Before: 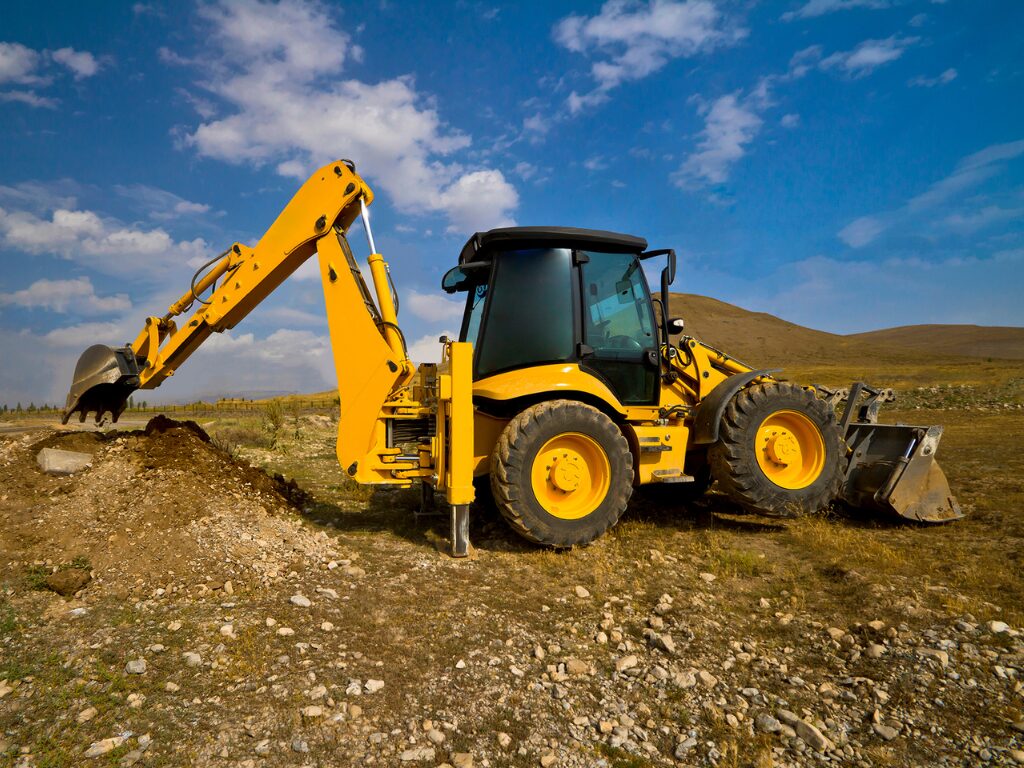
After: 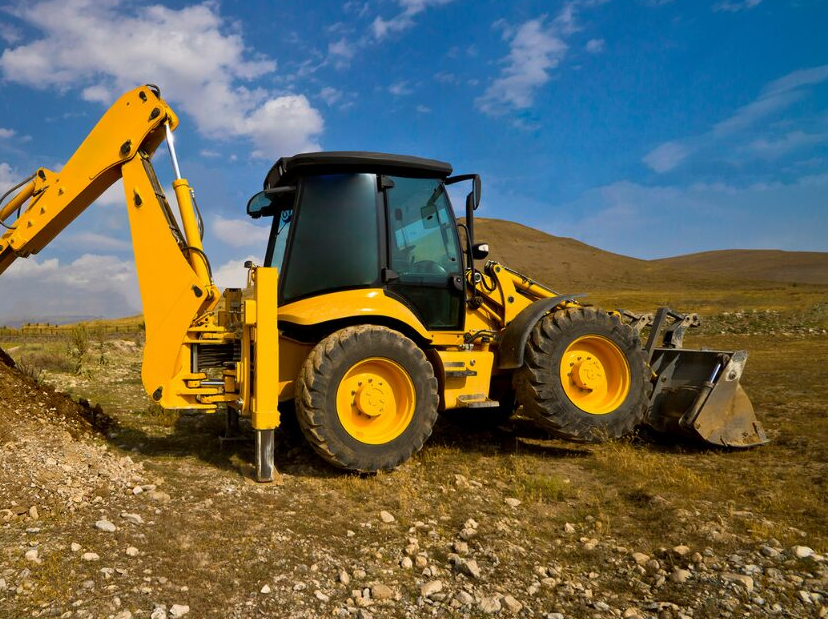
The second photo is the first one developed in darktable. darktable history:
crop: left 19.098%, top 9.767%, right 0%, bottom 9.602%
